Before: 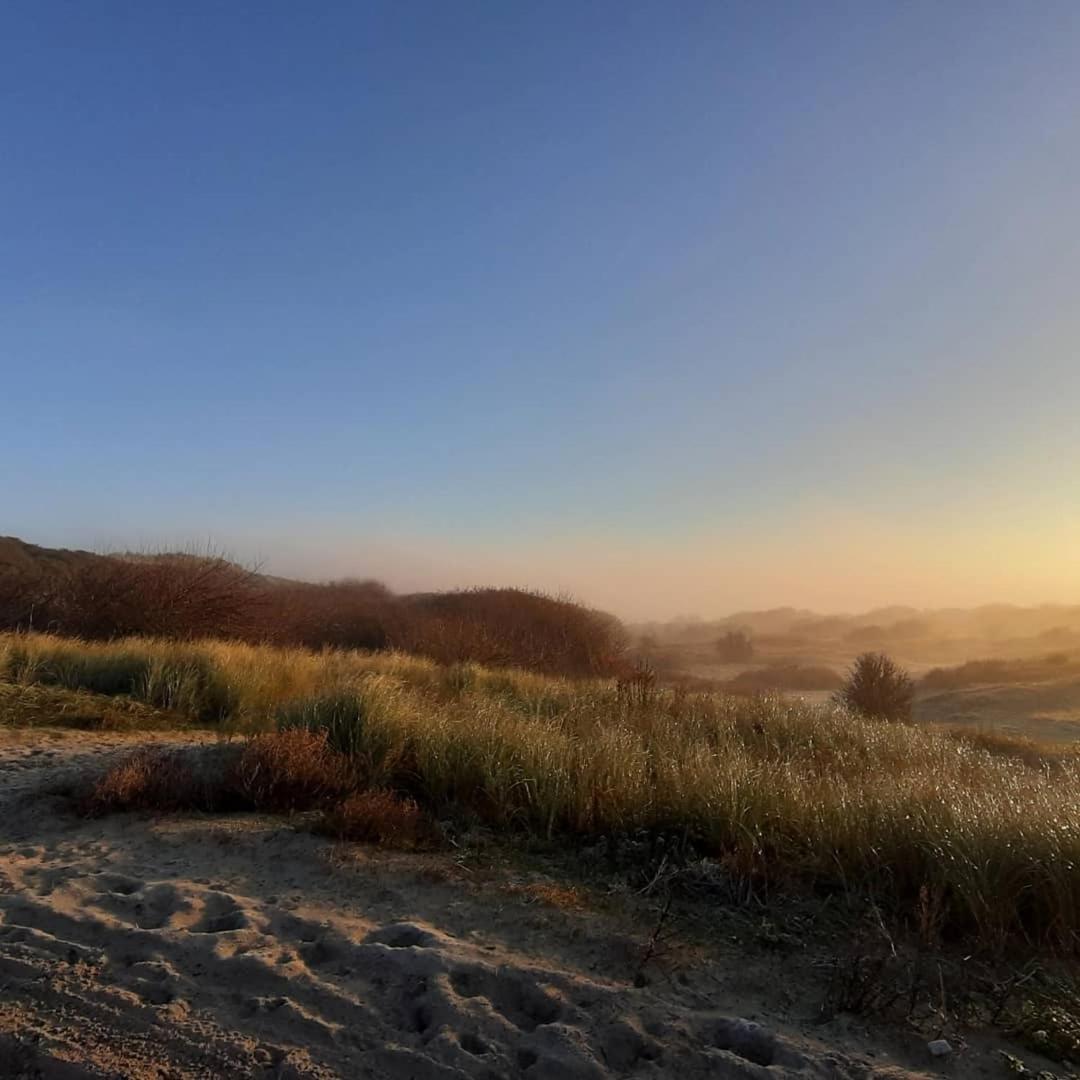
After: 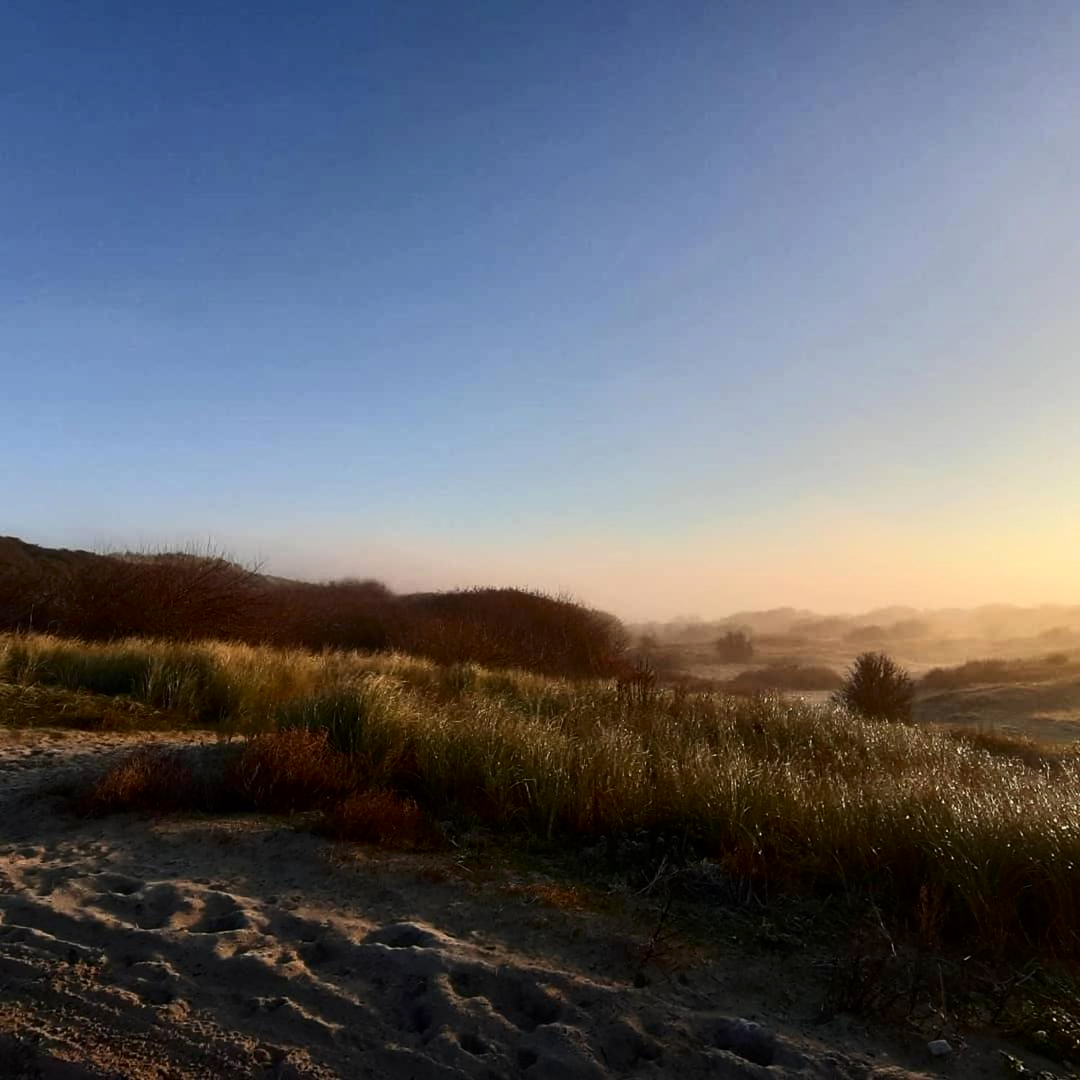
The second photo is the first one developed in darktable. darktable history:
contrast brightness saturation: contrast 0.297
